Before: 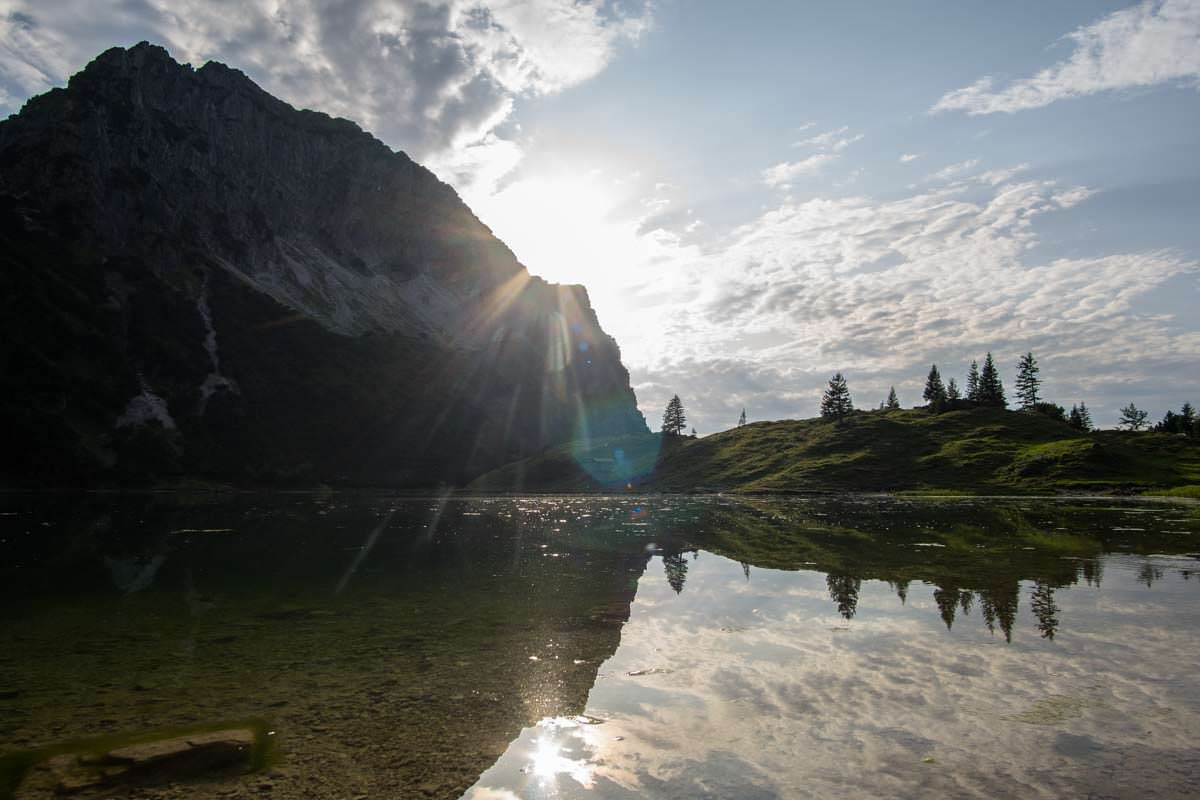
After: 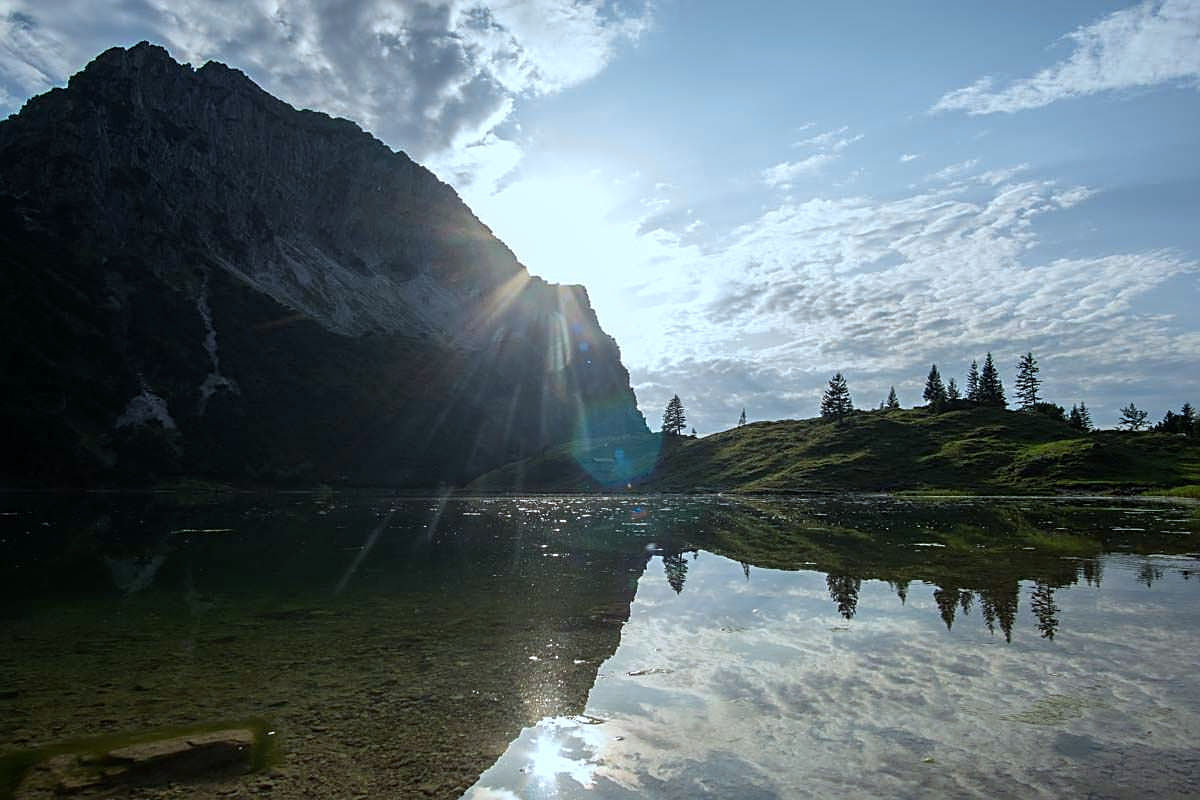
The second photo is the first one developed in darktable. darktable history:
sharpen: on, module defaults
color calibration: illuminant F (fluorescent), F source F9 (Cool White Deluxe 4150 K) – high CRI, x 0.374, y 0.373, temperature 4158.34 K
